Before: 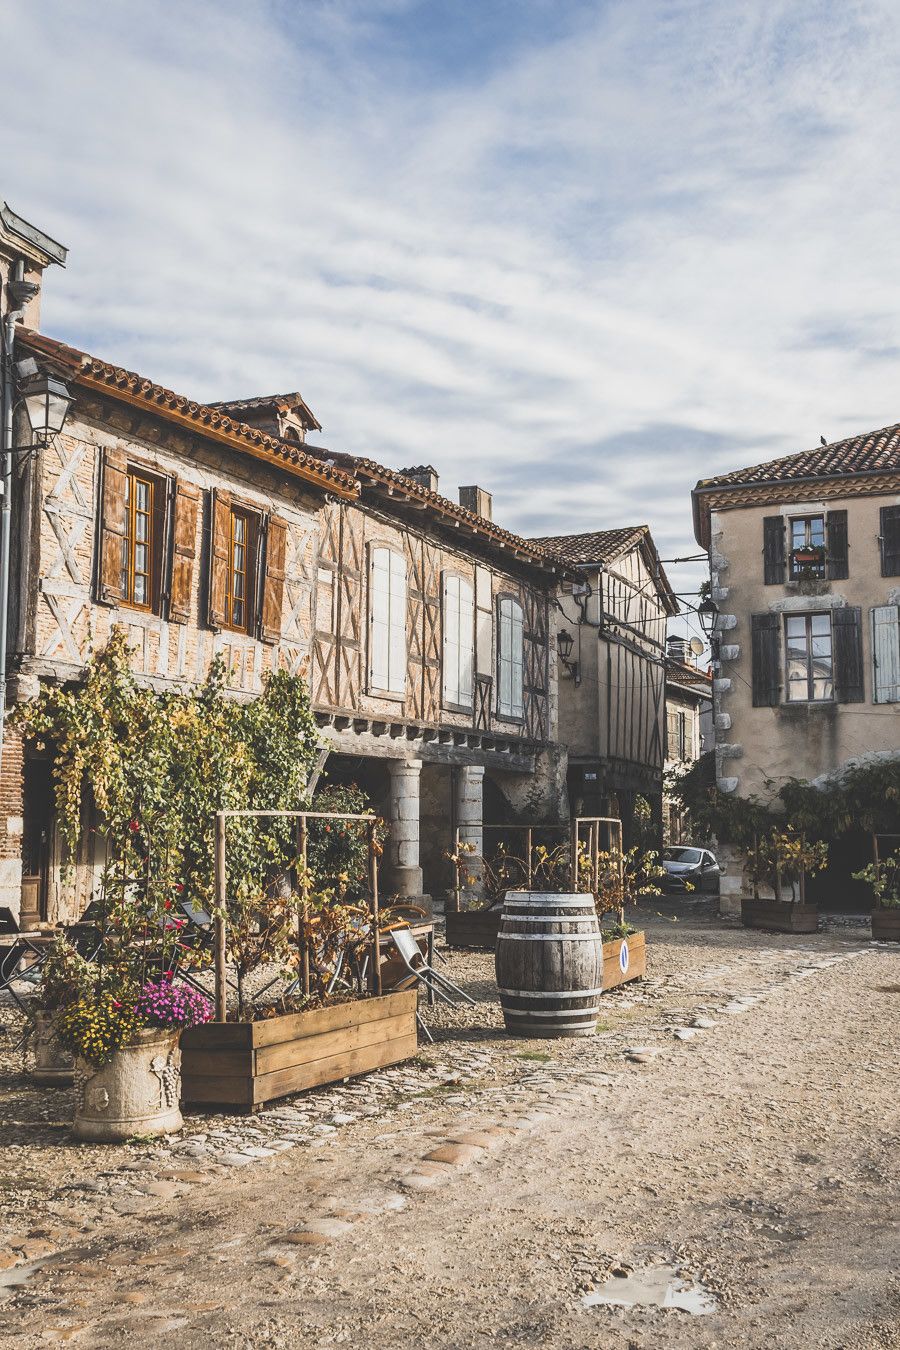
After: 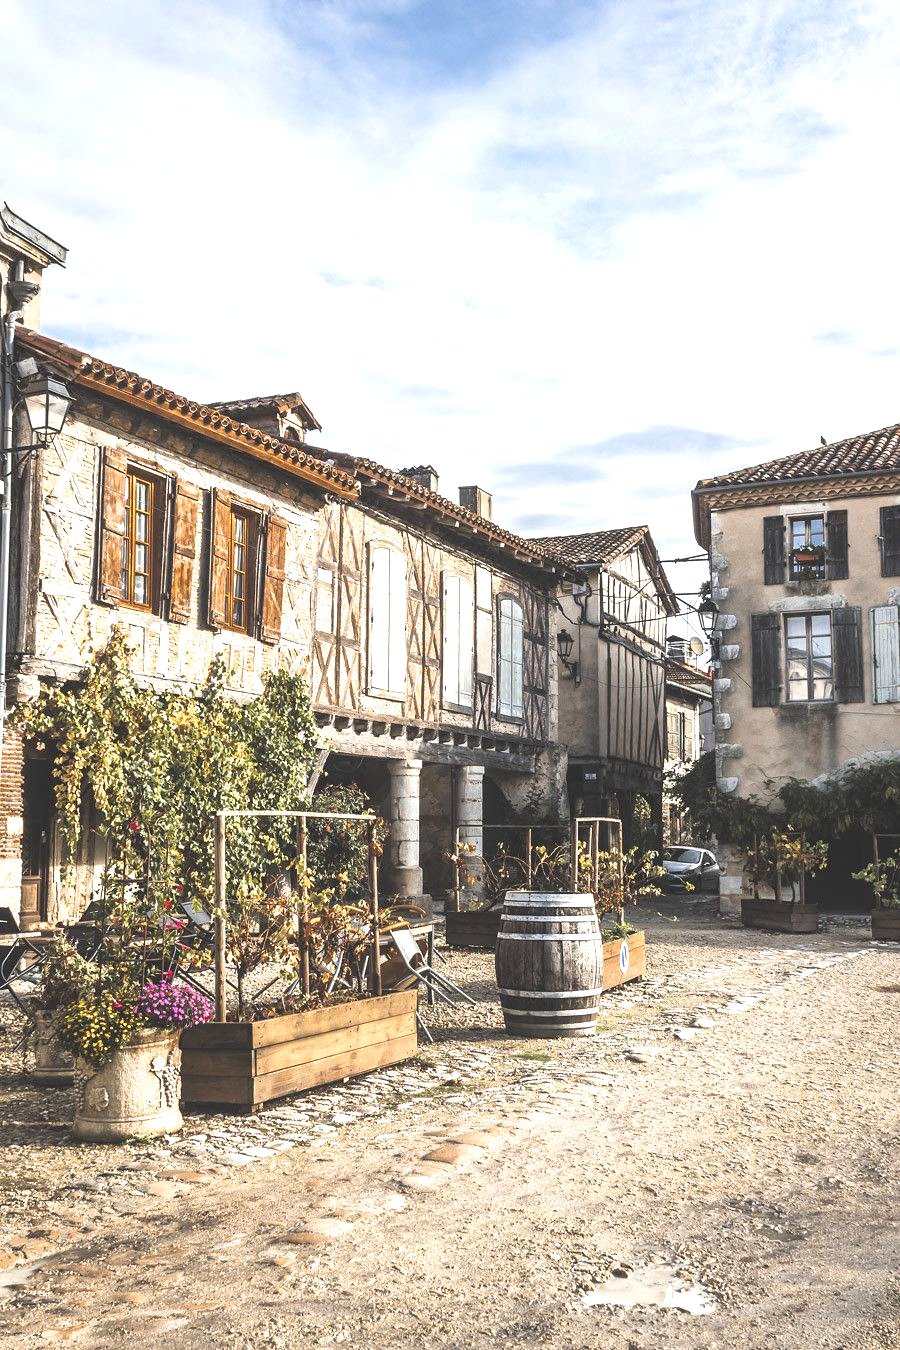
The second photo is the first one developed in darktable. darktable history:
tone equalizer: -8 EV -0.725 EV, -7 EV -0.711 EV, -6 EV -0.622 EV, -5 EV -0.39 EV, -3 EV 0.388 EV, -2 EV 0.6 EV, -1 EV 0.694 EV, +0 EV 0.748 EV
